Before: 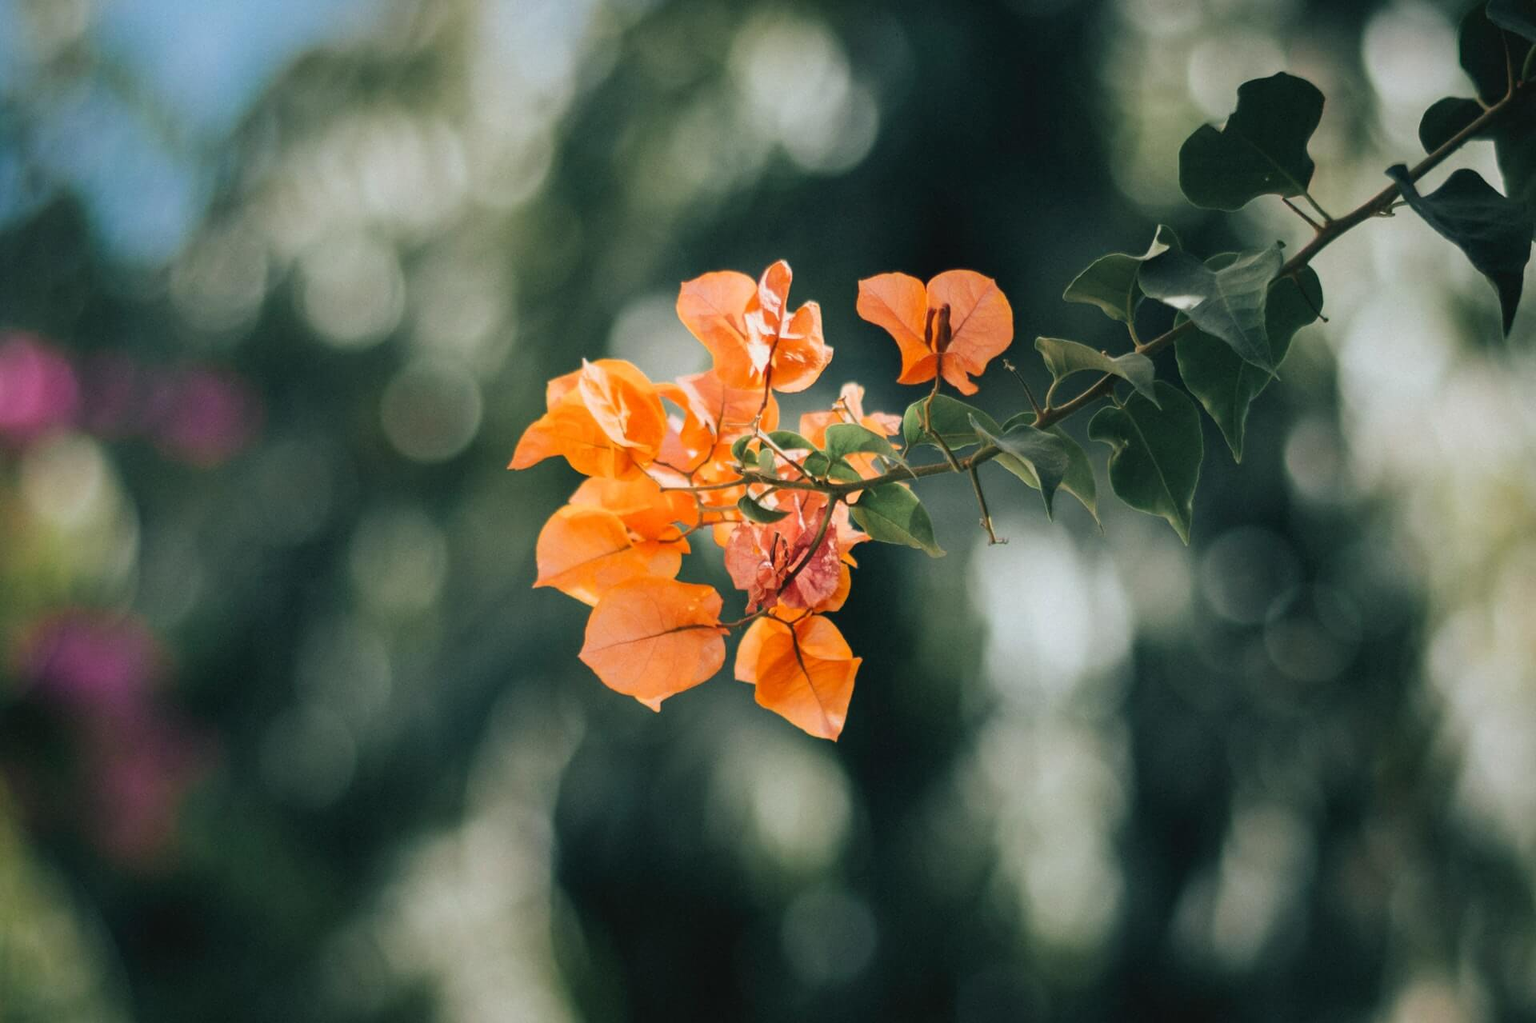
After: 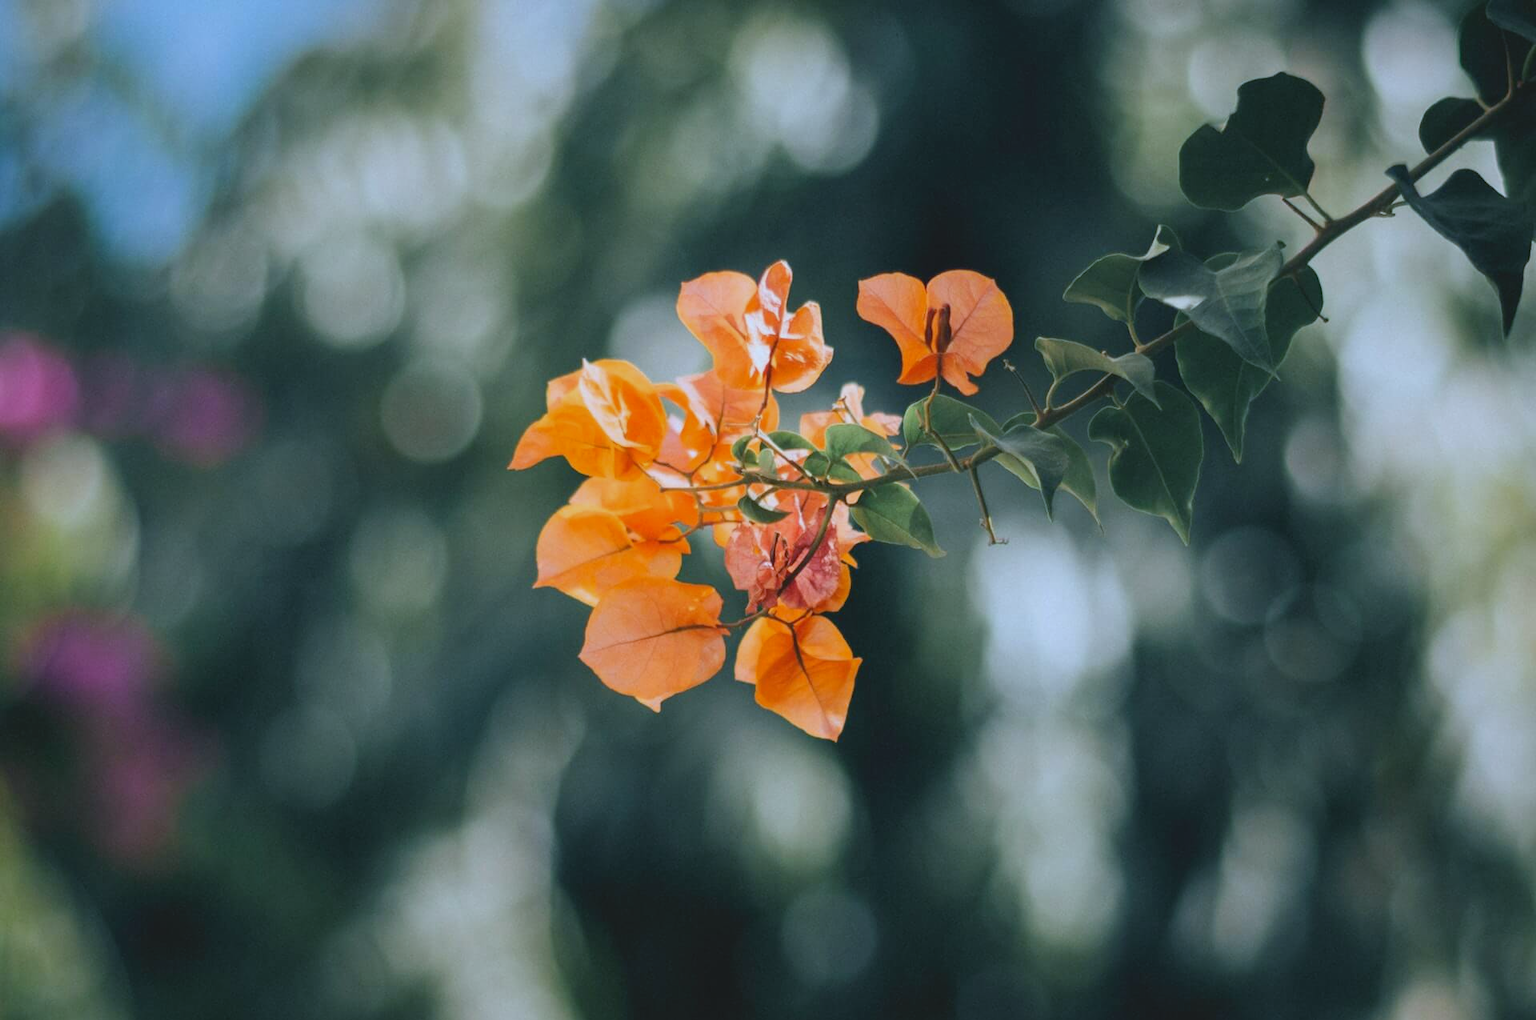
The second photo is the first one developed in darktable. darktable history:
crop: top 0.05%, bottom 0.098%
white balance: red 0.926, green 1.003, blue 1.133
contrast brightness saturation: contrast -0.11
